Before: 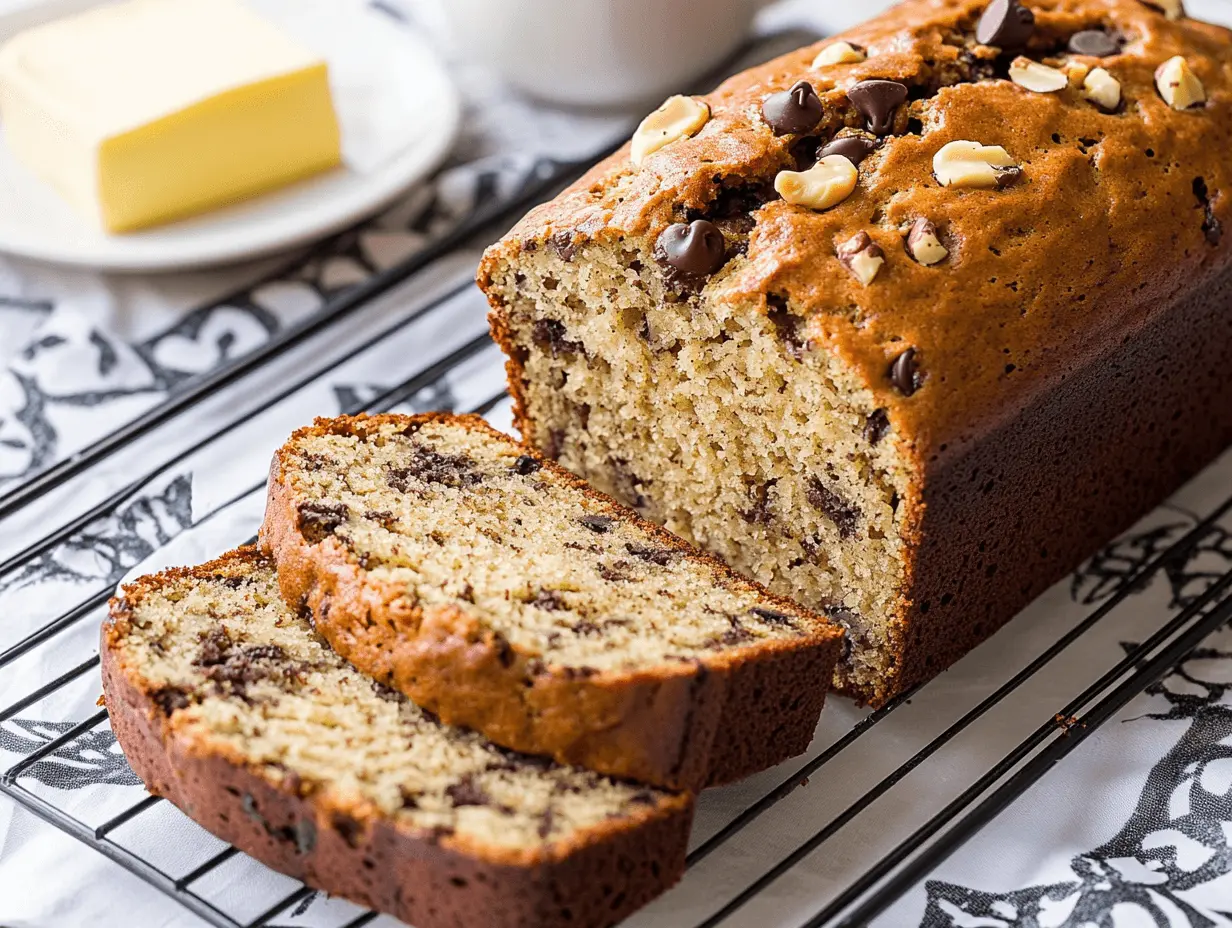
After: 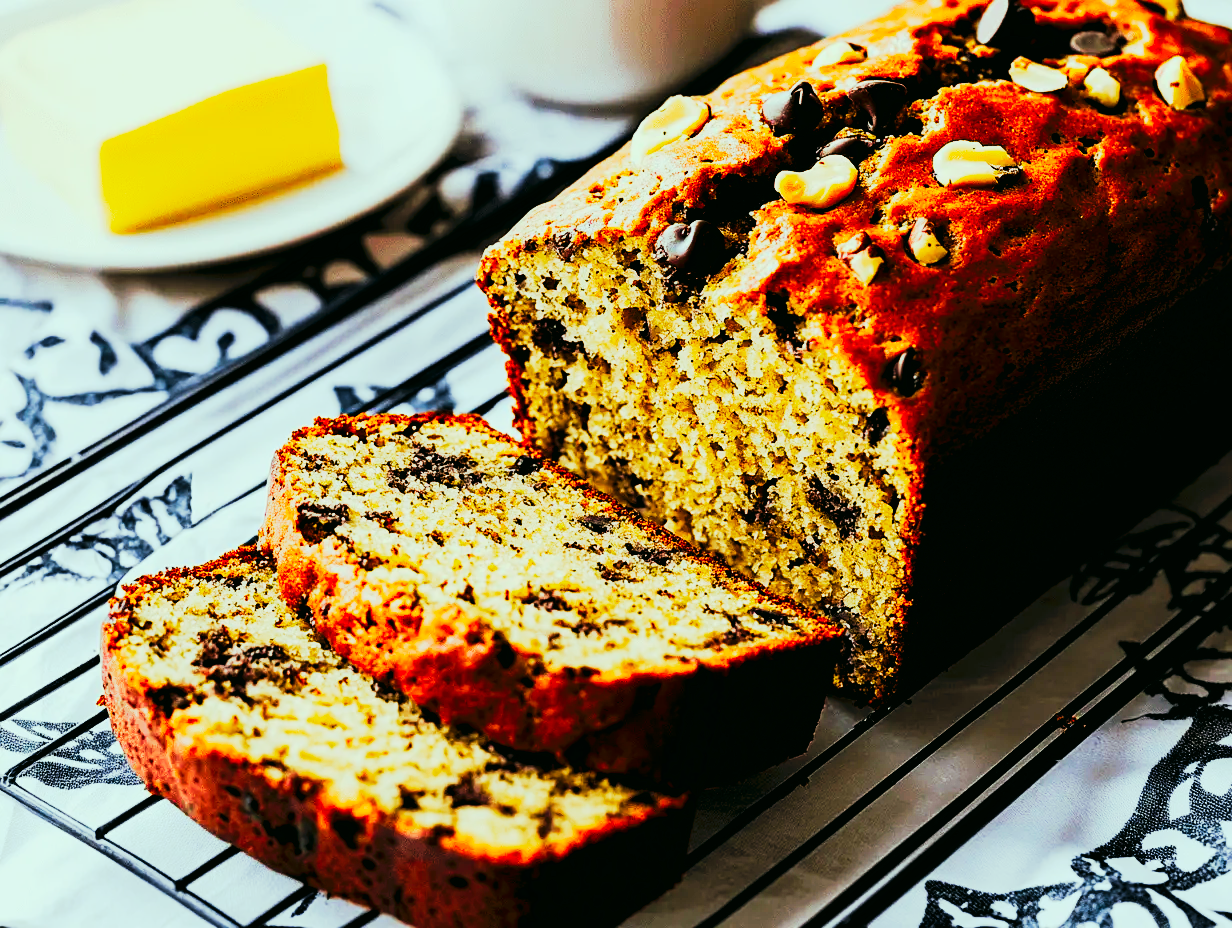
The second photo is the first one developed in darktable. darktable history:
color correction: highlights a* -7.33, highlights b* 1.26, shadows a* -3.55, saturation 1.4
filmic rgb: black relative exposure -16 EV, white relative exposure 6.29 EV, hardness 5.1, contrast 1.35
exposure: black level correction 0.009, exposure 0.014 EV, compensate highlight preservation false
tone curve: curves: ch0 [(0, 0) (0.003, 0.005) (0.011, 0.006) (0.025, 0.004) (0.044, 0.004) (0.069, 0.007) (0.1, 0.014) (0.136, 0.018) (0.177, 0.034) (0.224, 0.065) (0.277, 0.089) (0.335, 0.143) (0.399, 0.219) (0.468, 0.327) (0.543, 0.455) (0.623, 0.63) (0.709, 0.786) (0.801, 0.87) (0.898, 0.922) (1, 1)], preserve colors none
